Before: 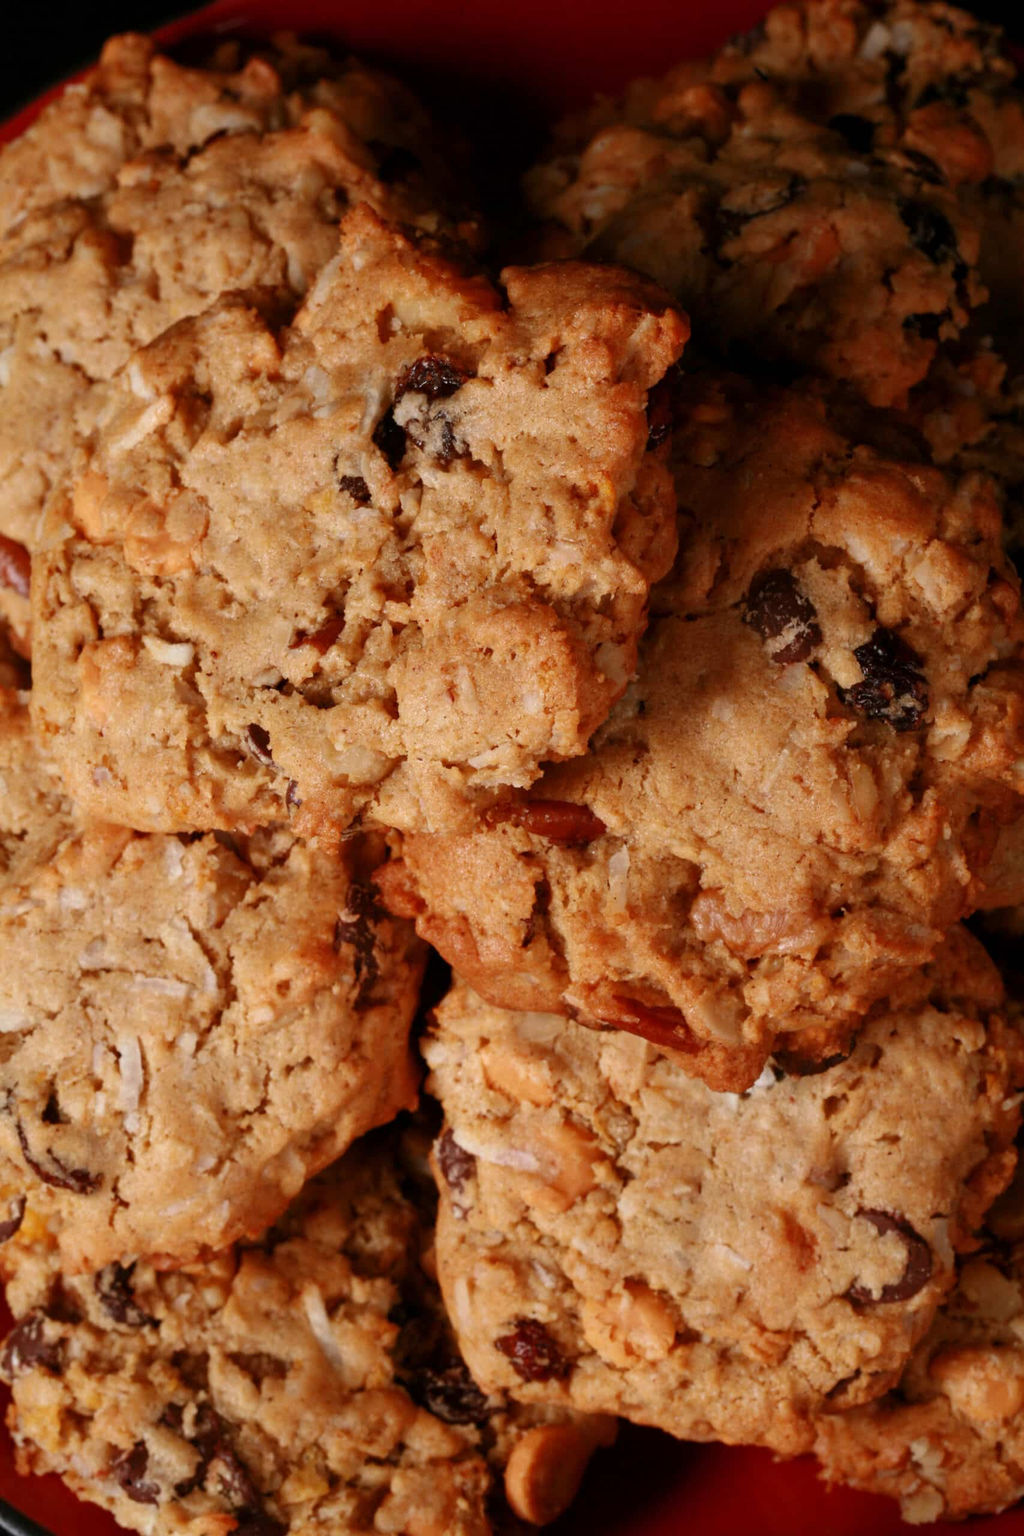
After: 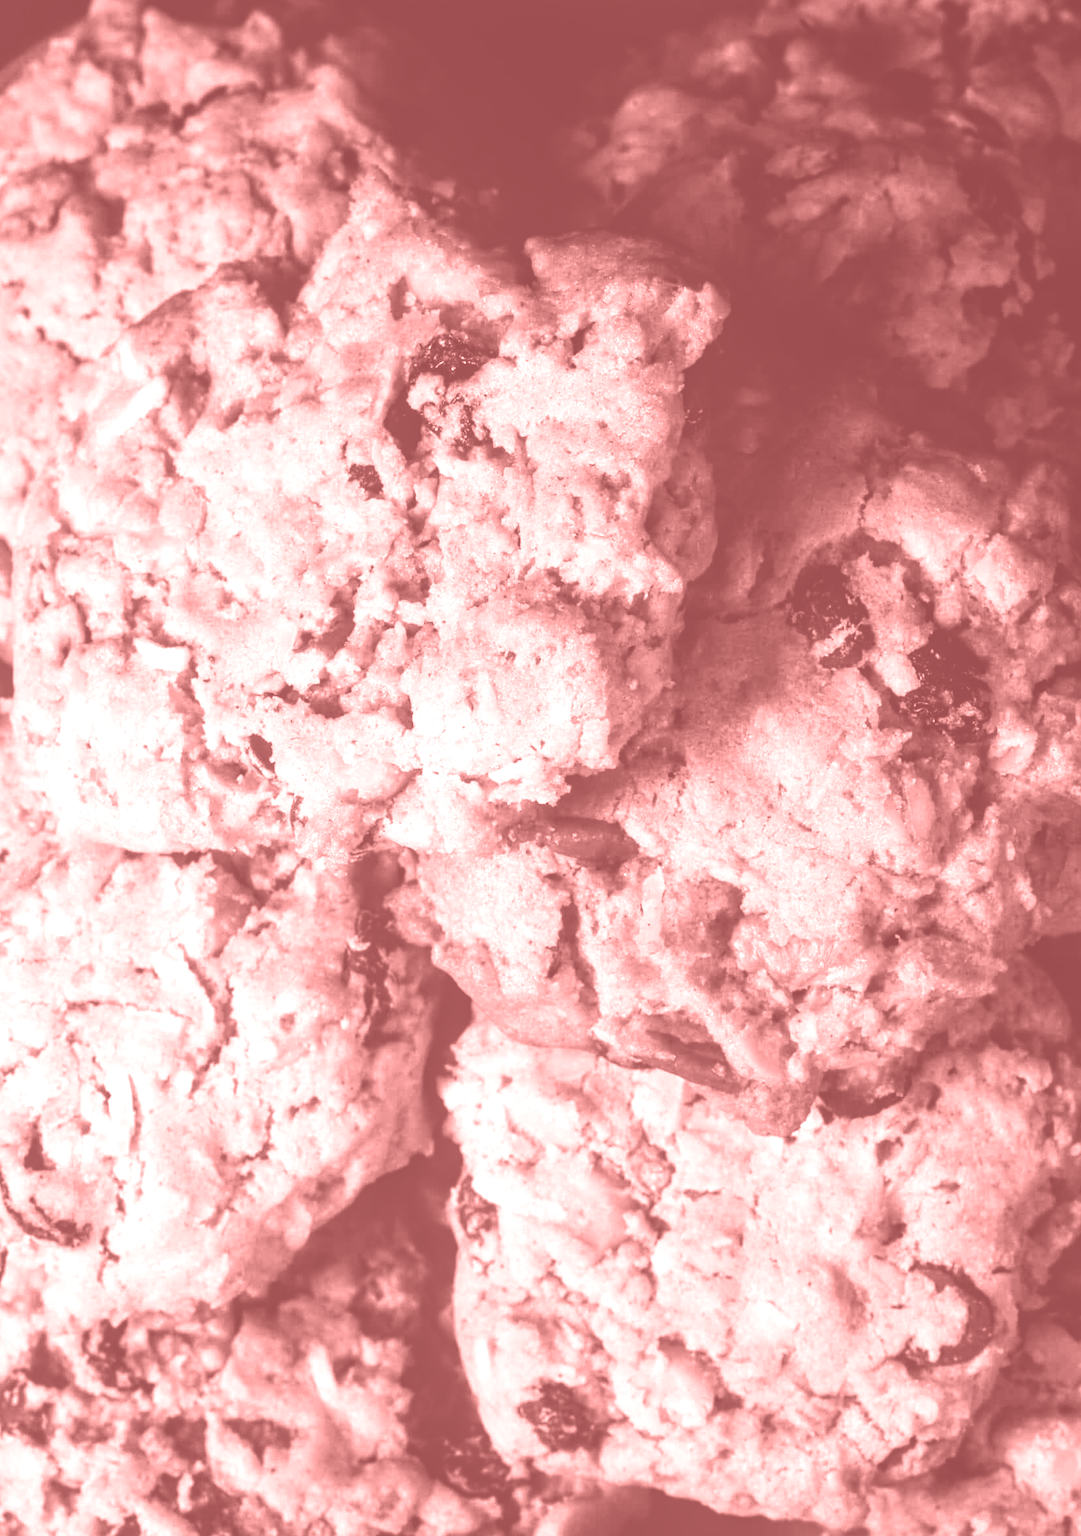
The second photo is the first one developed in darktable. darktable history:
crop: left 1.964%, top 3.251%, right 1.122%, bottom 4.933%
exposure: black level correction 0, exposure 0.7 EV, compensate exposure bias true, compensate highlight preservation false
color balance rgb: shadows lift › chroma 1%, shadows lift › hue 217.2°, power › hue 310.8°, highlights gain › chroma 2%, highlights gain › hue 44.4°, global offset › luminance 0.25%, global offset › hue 171.6°, perceptual saturation grading › global saturation 14.09%, perceptual saturation grading › highlights -30%, perceptual saturation grading › shadows 50.67%, global vibrance 25%, contrast 20%
white balance: red 1.009, blue 0.985
tone equalizer: -8 EV -1.08 EV, -7 EV -1.01 EV, -6 EV -0.867 EV, -5 EV -0.578 EV, -3 EV 0.578 EV, -2 EV 0.867 EV, -1 EV 1.01 EV, +0 EV 1.08 EV, edges refinement/feathering 500, mask exposure compensation -1.57 EV, preserve details no
colorize: saturation 51%, source mix 50.67%, lightness 50.67%
color correction: highlights a* -4.73, highlights b* 5.06, saturation 0.97
local contrast: on, module defaults
